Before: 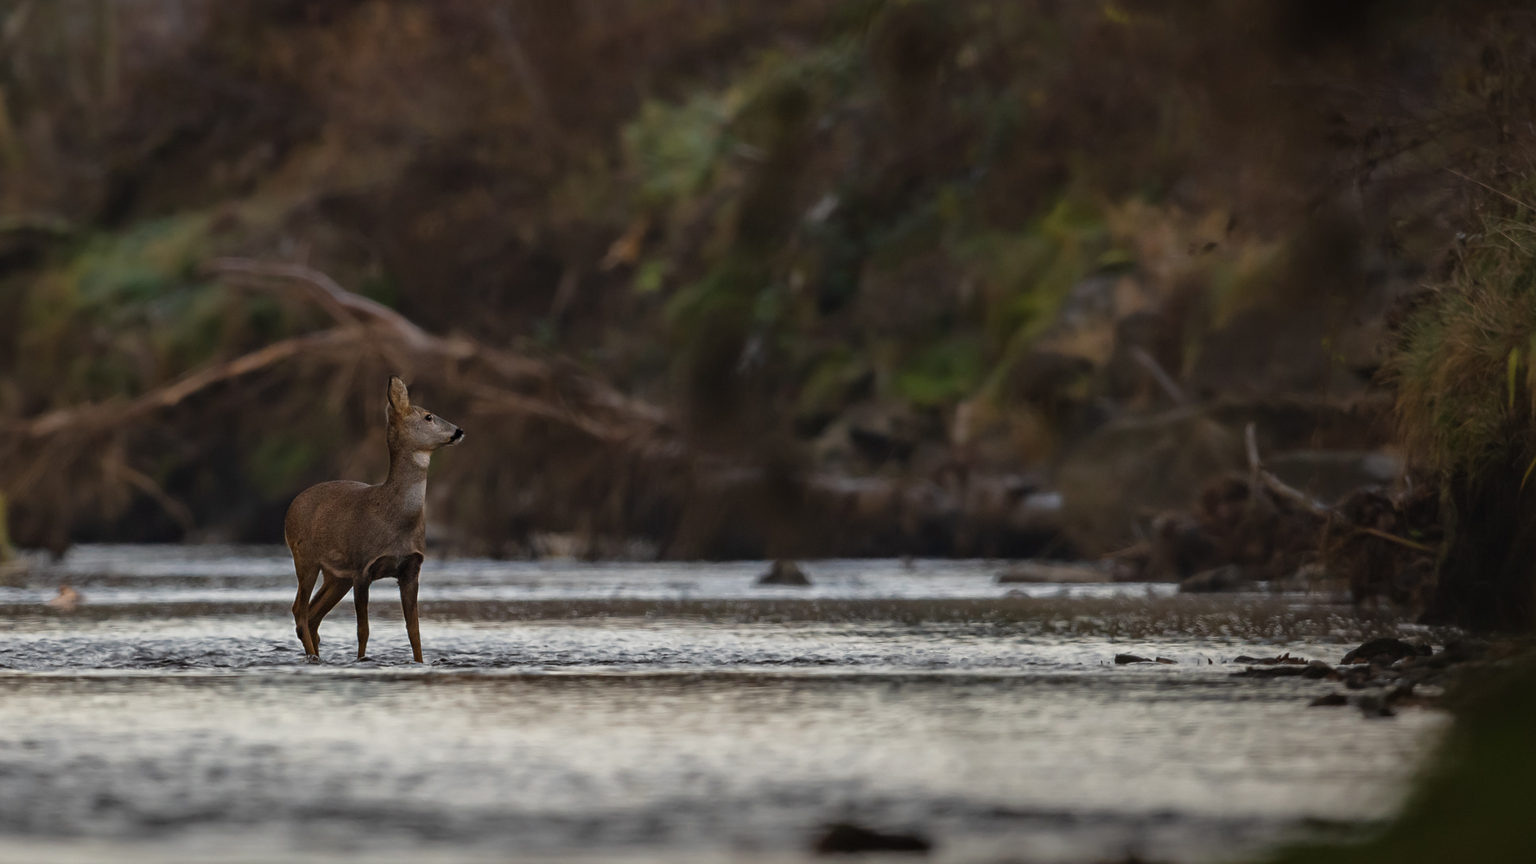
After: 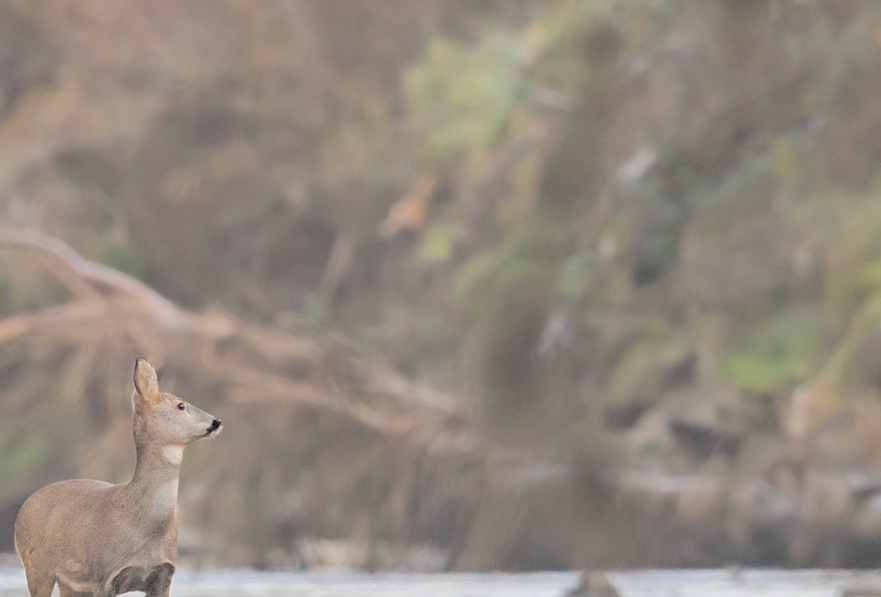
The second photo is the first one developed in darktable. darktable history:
contrast brightness saturation: brightness 0.99
crop: left 17.728%, top 7.752%, right 32.671%, bottom 32.48%
